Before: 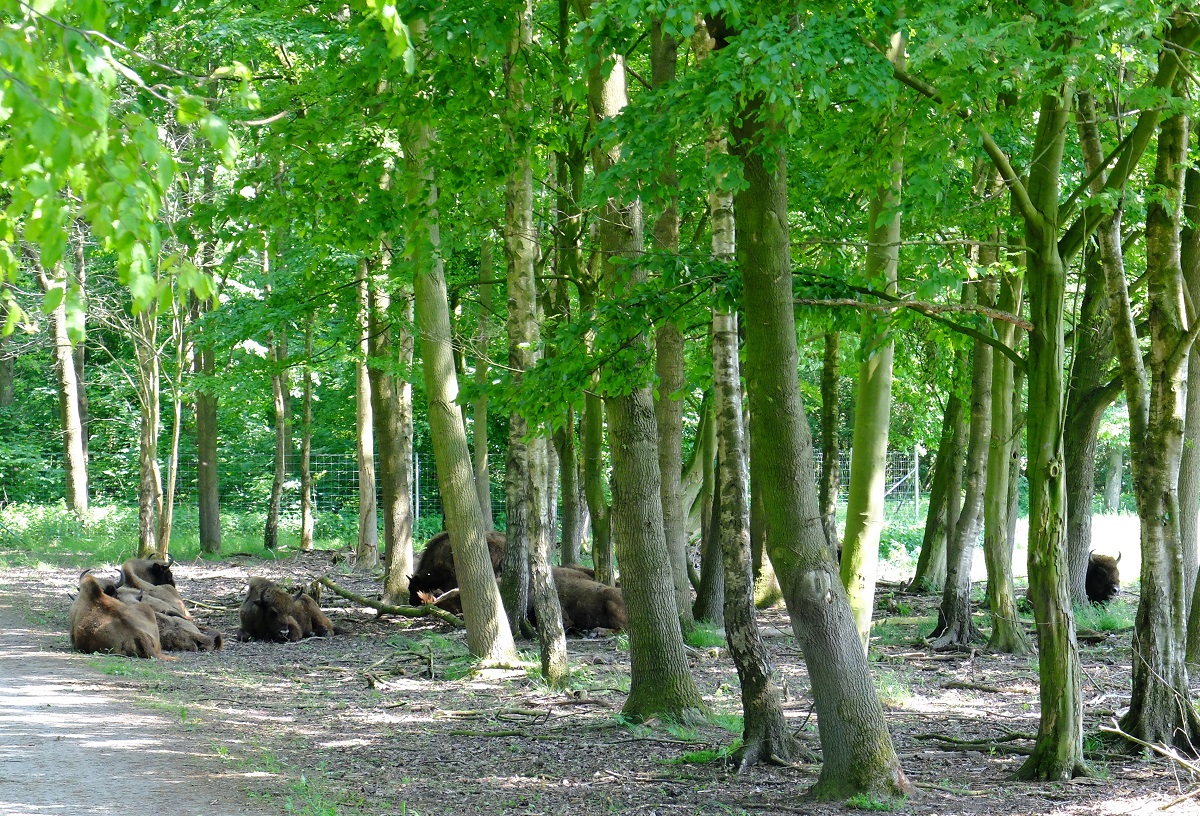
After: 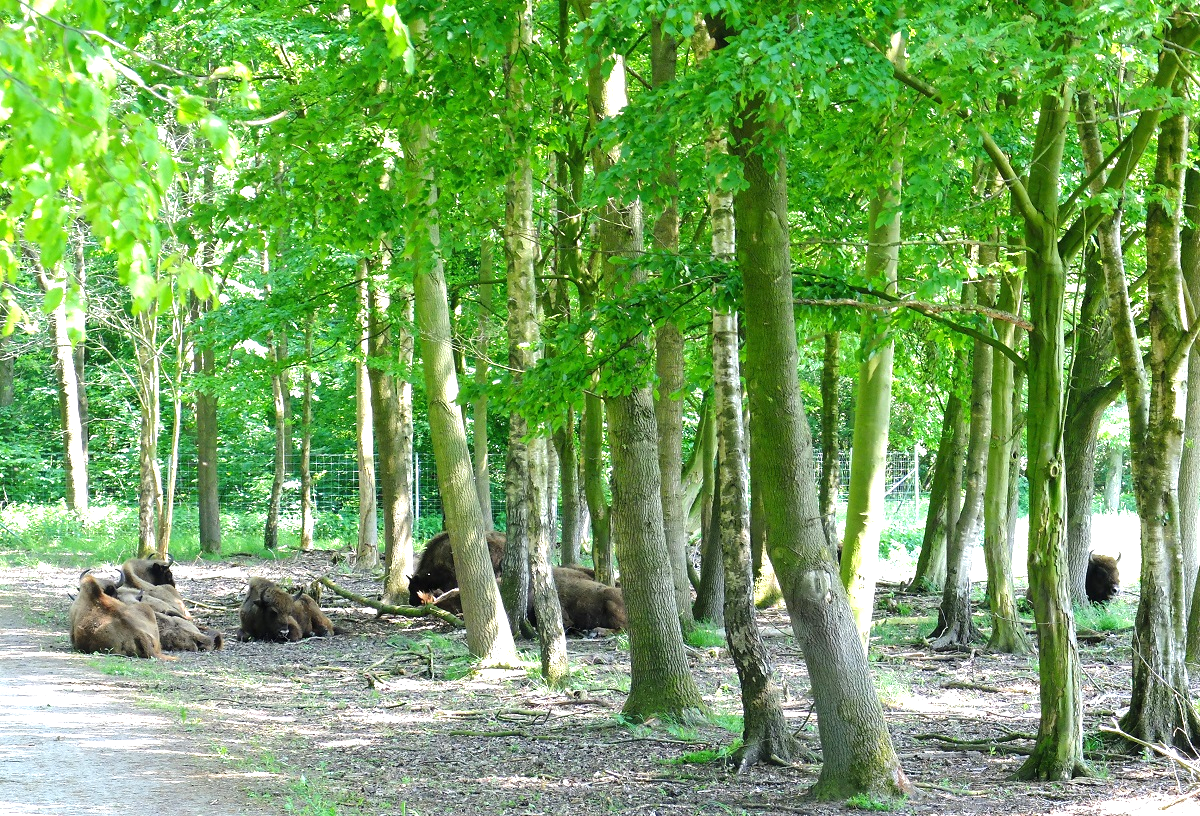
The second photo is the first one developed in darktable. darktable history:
exposure: exposure 0.74 EV, compensate highlight preservation false
contrast equalizer: y [[0.5, 0.5, 0.472, 0.5, 0.5, 0.5], [0.5 ×6], [0.5 ×6], [0 ×6], [0 ×6]]
white balance: emerald 1
